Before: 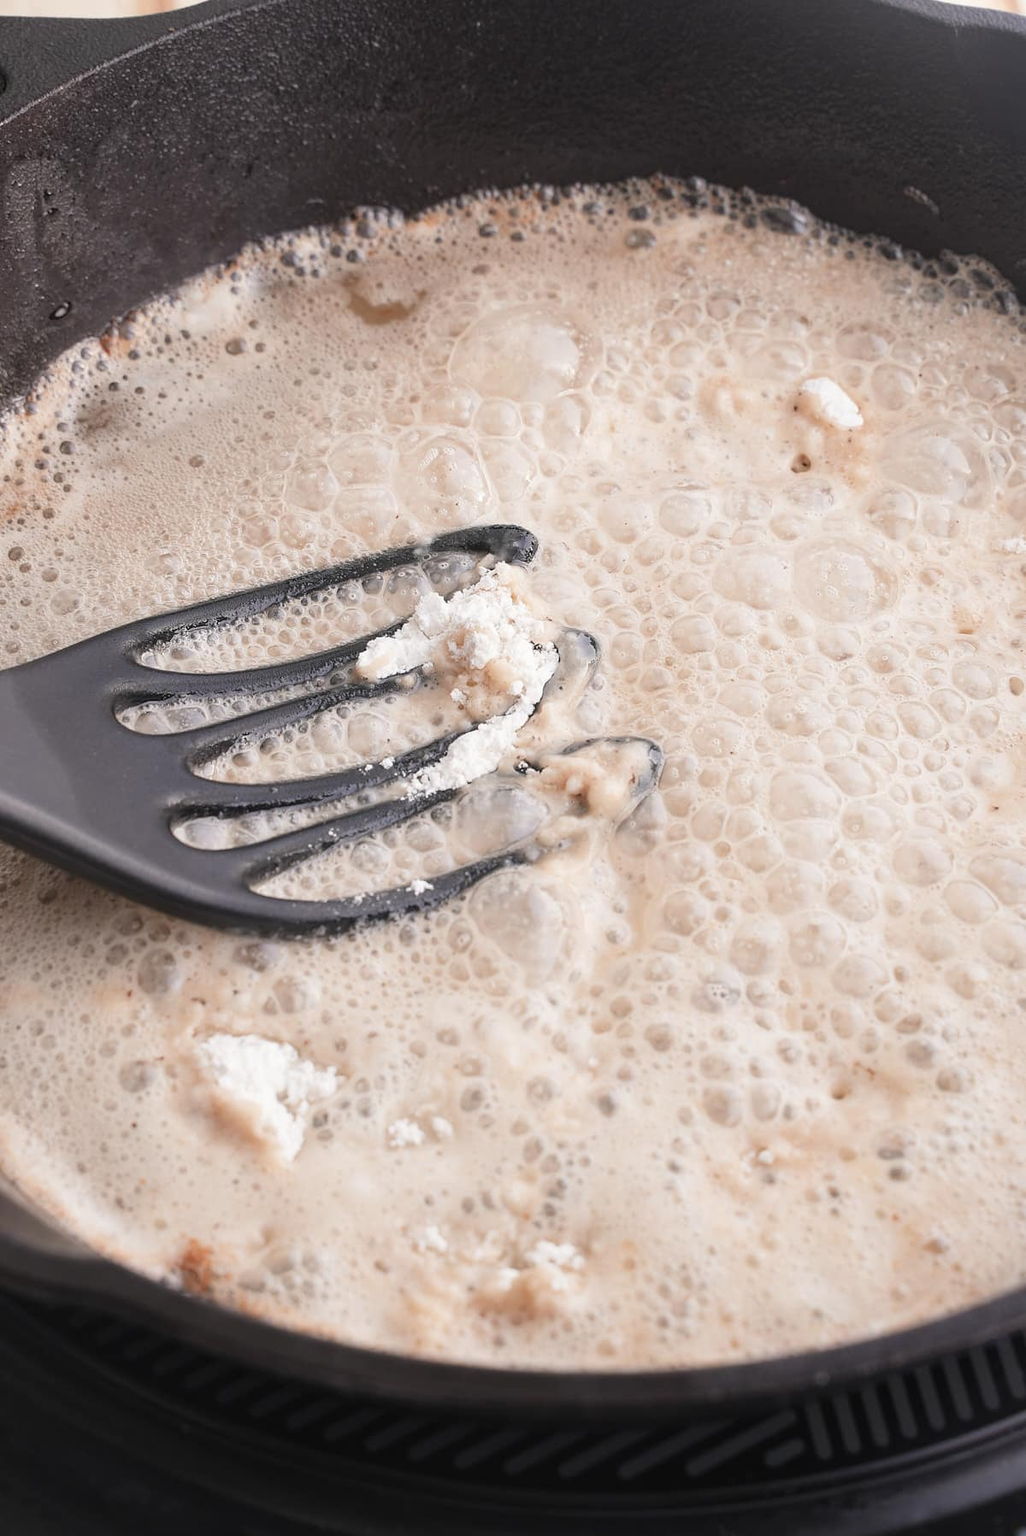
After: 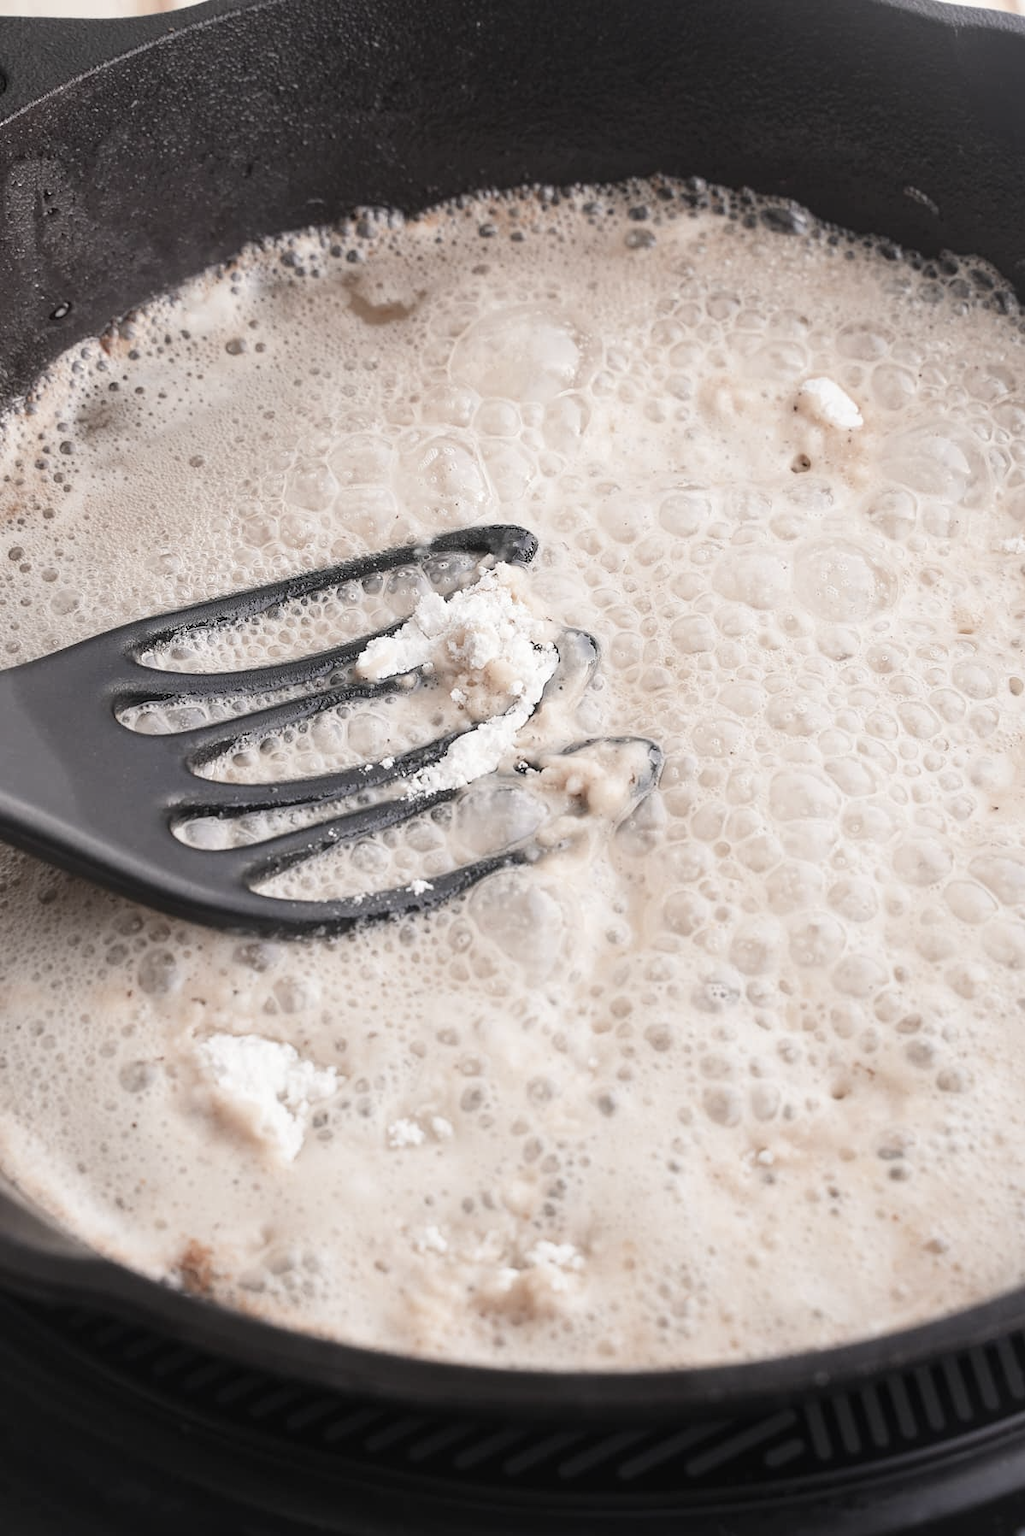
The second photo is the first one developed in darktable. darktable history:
contrast brightness saturation: contrast 0.102, saturation -0.356
